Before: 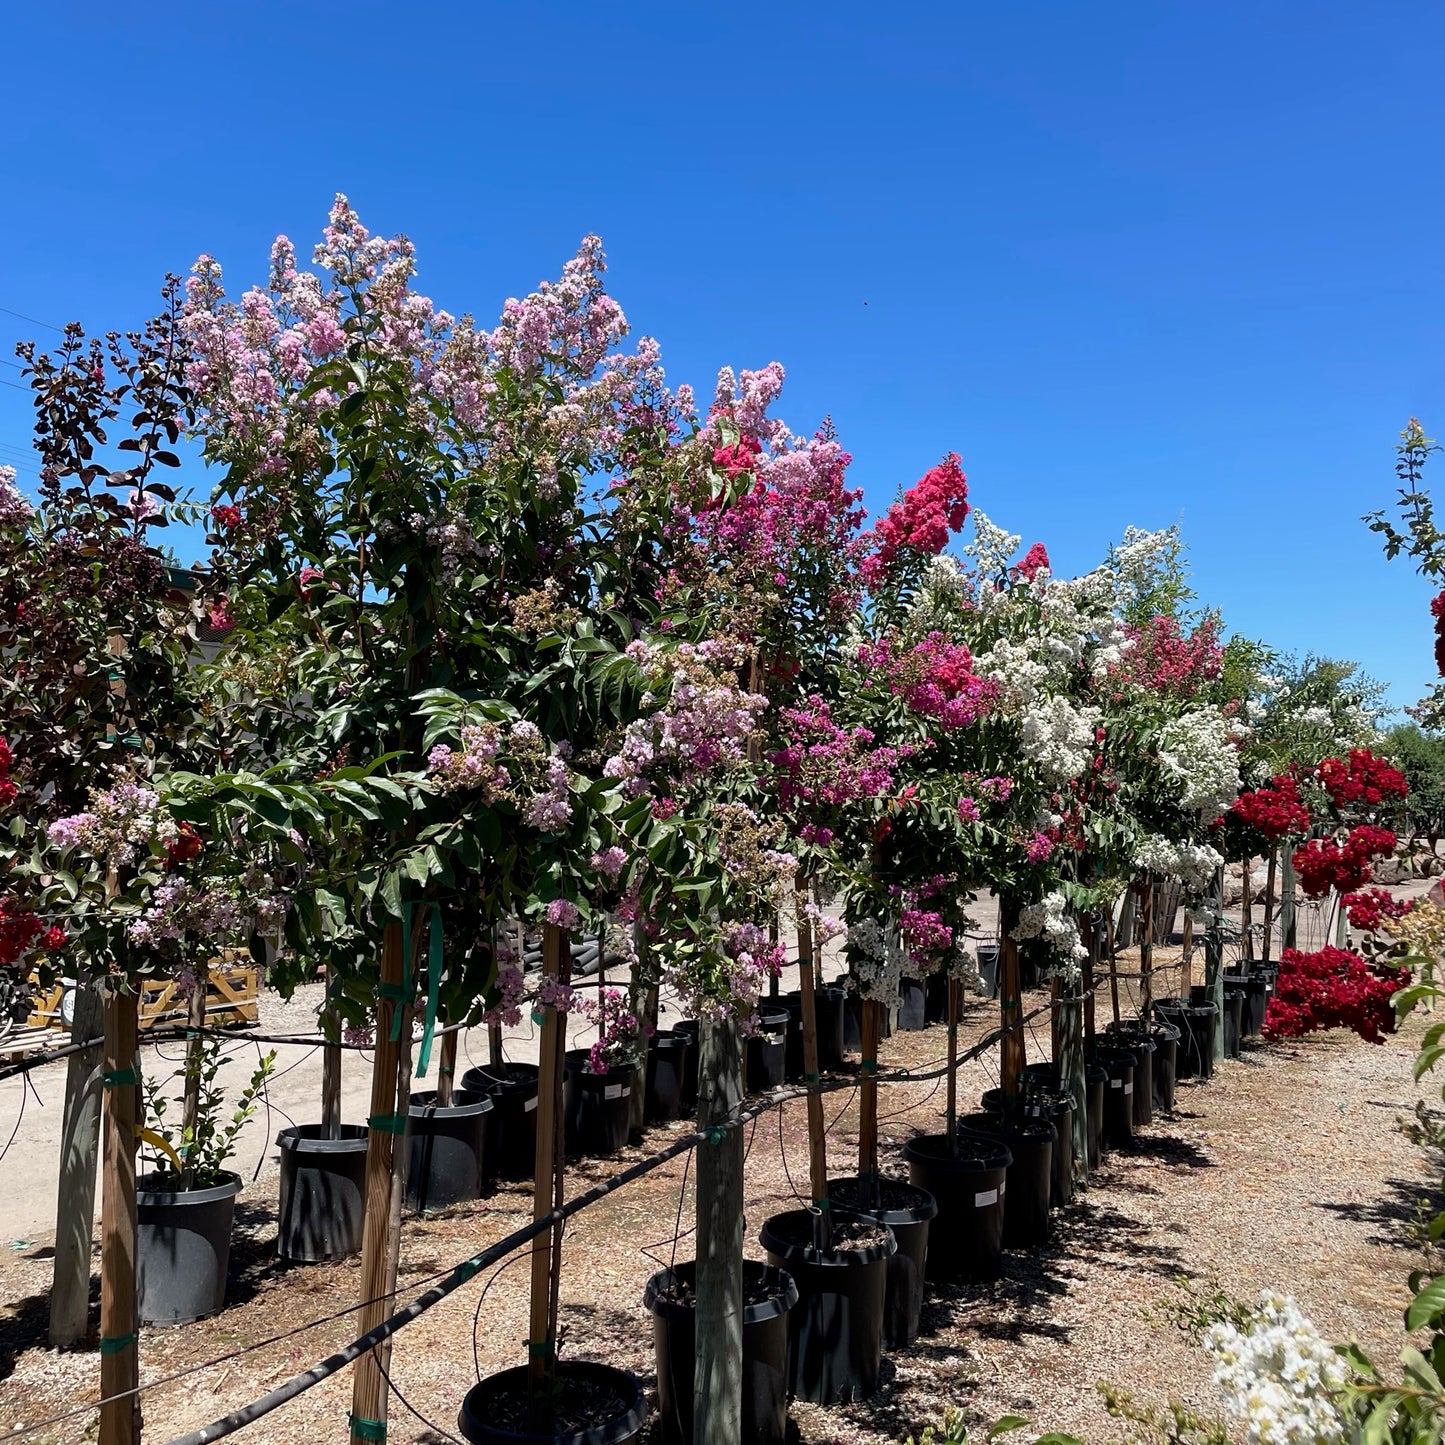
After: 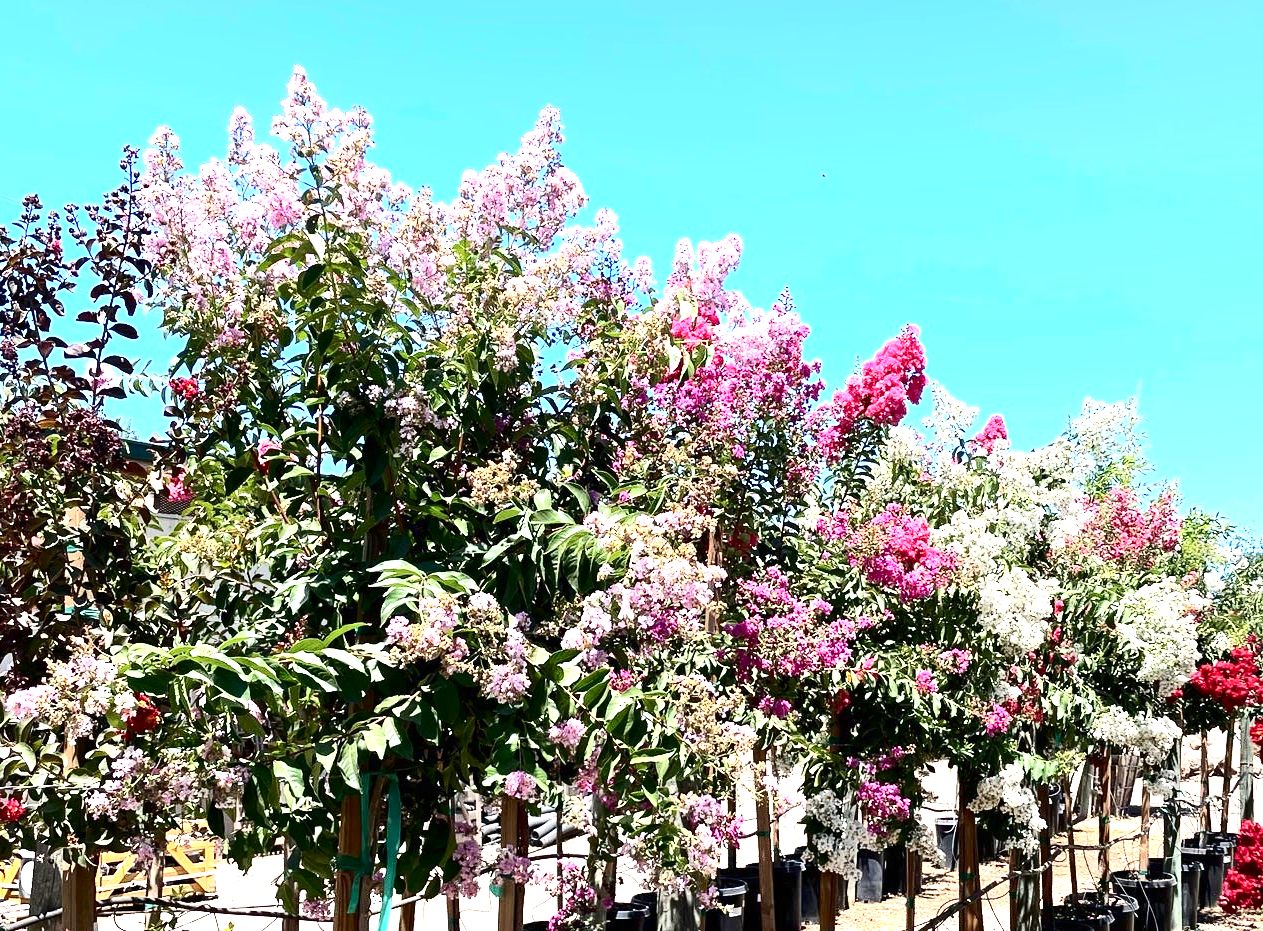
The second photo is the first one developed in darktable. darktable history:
exposure: black level correction 0, exposure 1.992 EV, compensate highlight preservation false
contrast brightness saturation: contrast 0.292
crop: left 2.928%, top 8.876%, right 9.621%, bottom 26.643%
